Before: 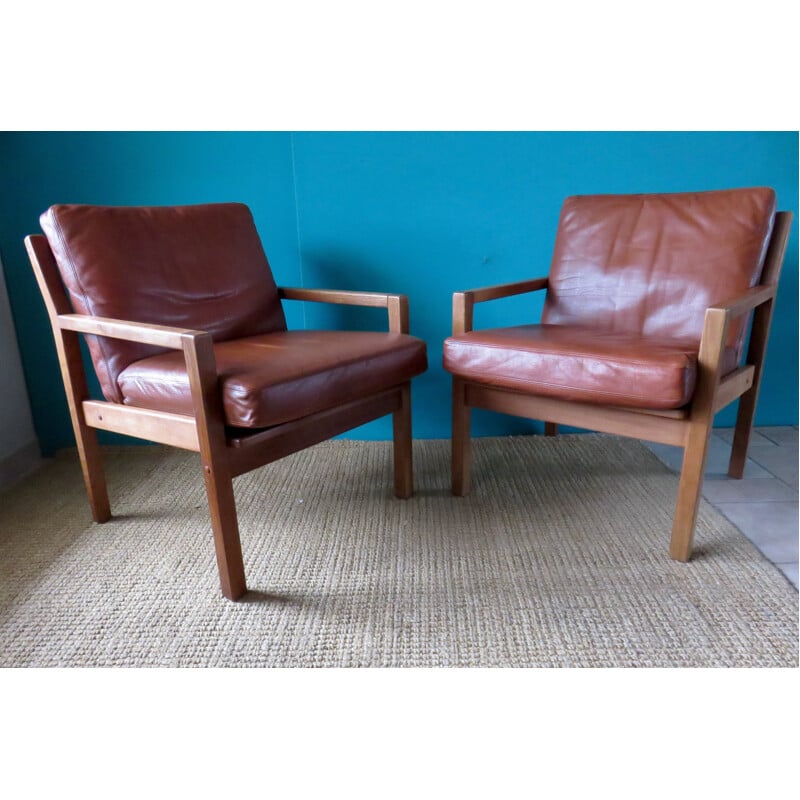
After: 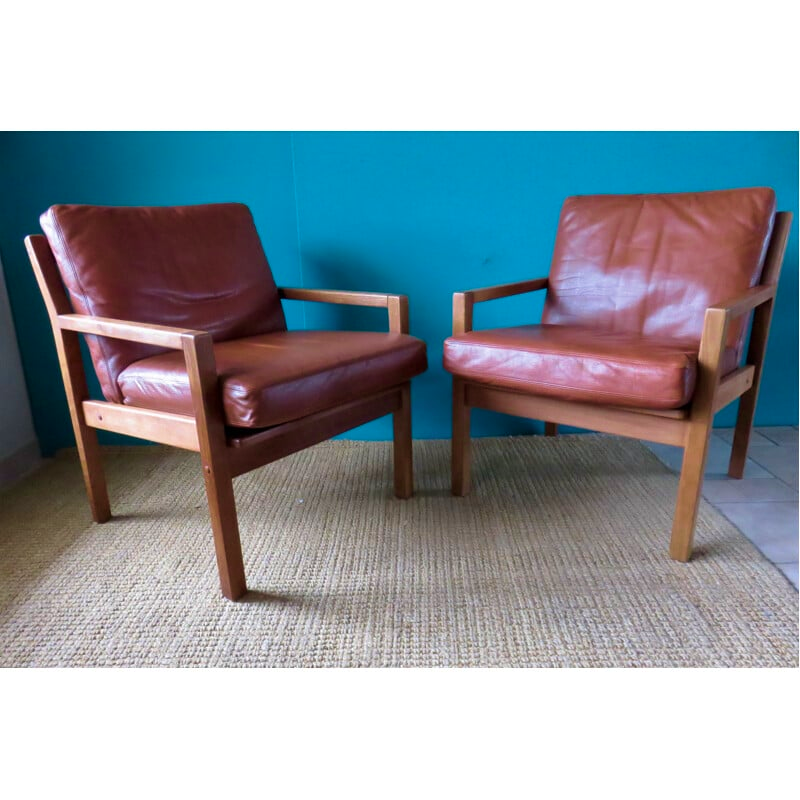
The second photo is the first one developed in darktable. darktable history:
velvia: strength 39.79%
